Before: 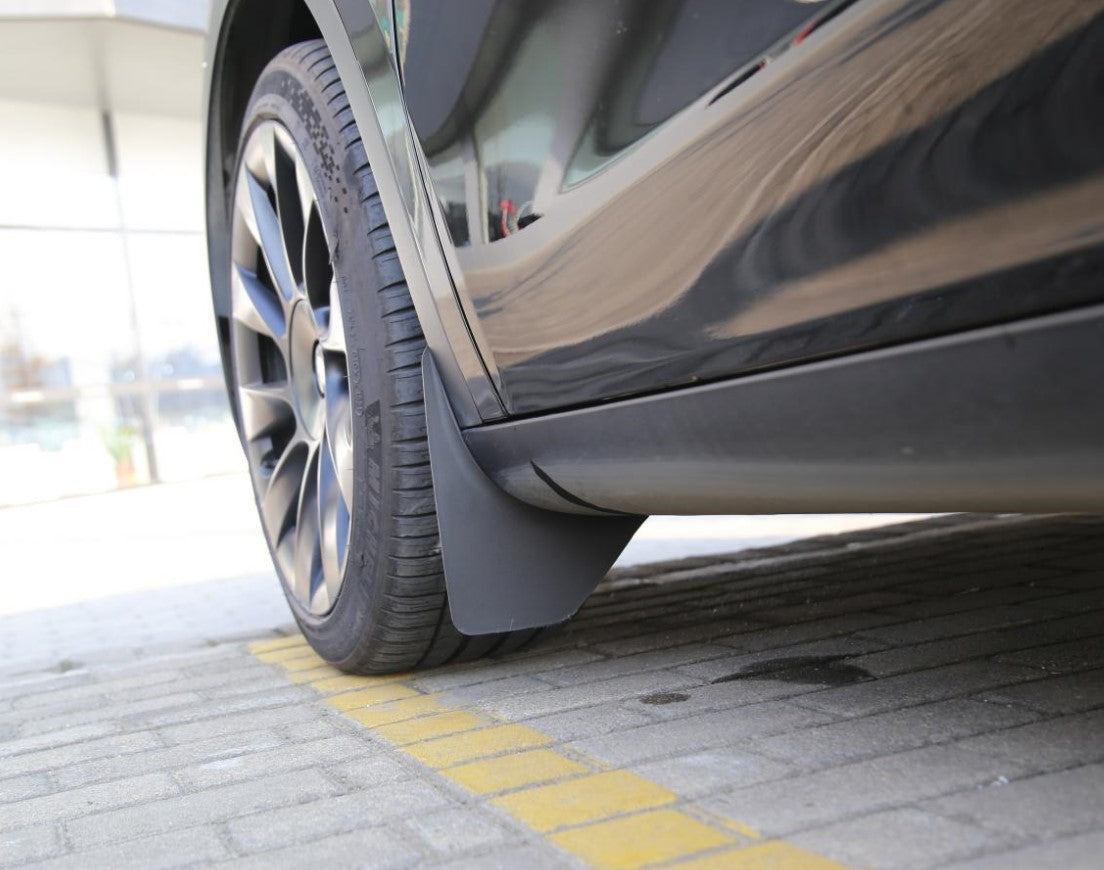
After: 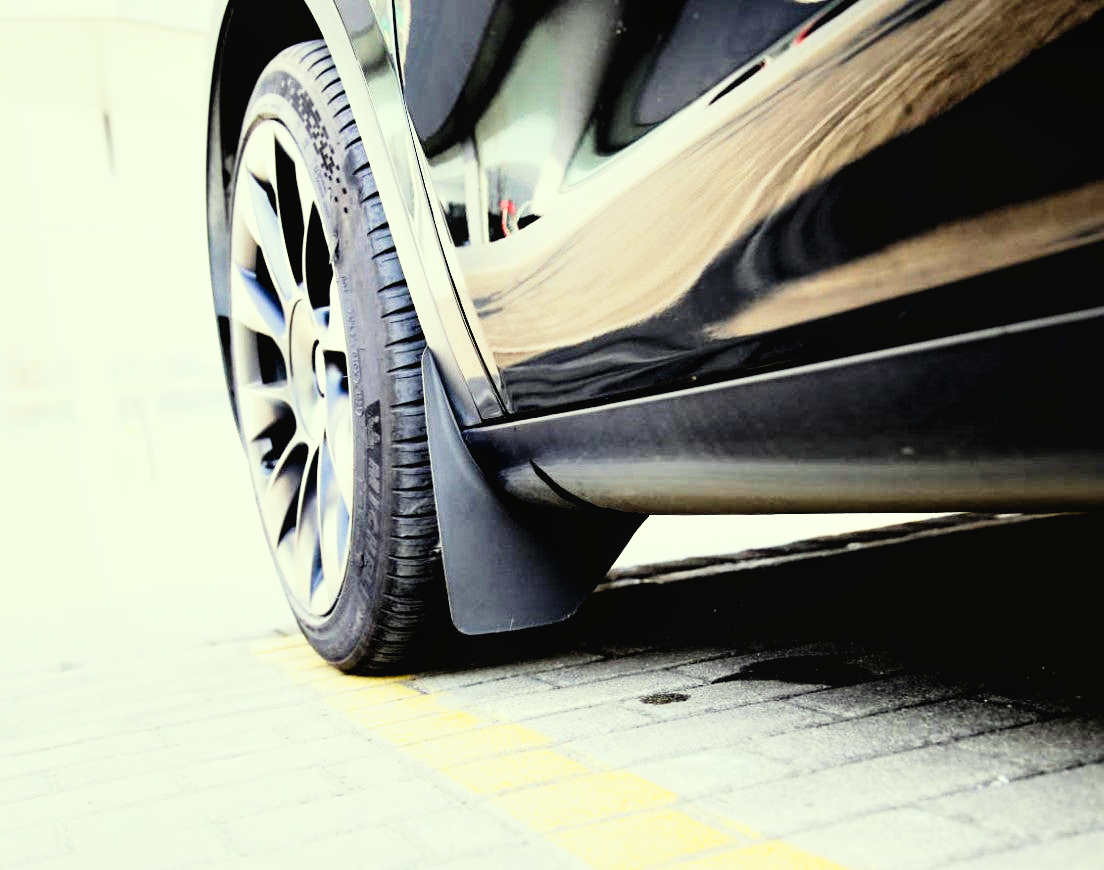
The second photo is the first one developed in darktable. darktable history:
local contrast: highlights 104%, shadows 100%, detail 120%, midtone range 0.2
tone curve: curves: ch0 [(0.003, 0.032) (0.037, 0.037) (0.149, 0.117) (0.297, 0.318) (0.41, 0.48) (0.541, 0.649) (0.722, 0.857) (0.875, 0.946) (1, 0.98)]; ch1 [(0, 0) (0.305, 0.325) (0.453, 0.437) (0.482, 0.474) (0.501, 0.498) (0.506, 0.503) (0.559, 0.576) (0.6, 0.635) (0.656, 0.707) (1, 1)]; ch2 [(0, 0) (0.323, 0.277) (0.408, 0.399) (0.45, 0.48) (0.499, 0.502) (0.515, 0.532) (0.573, 0.602) (0.653, 0.675) (0.75, 0.756) (1, 1)], preserve colors none
exposure: black level correction 0.032, exposure 0.319 EV, compensate exposure bias true, compensate highlight preservation false
color correction: highlights a* -5.91, highlights b* 10.77
filmic rgb: middle gray luminance 18.43%, black relative exposure -8.95 EV, white relative exposure 3.71 EV, target black luminance 0%, hardness 4.82, latitude 67.37%, contrast 0.946, highlights saturation mix 20.07%, shadows ↔ highlights balance 21.1%, color science v6 (2022)
tone equalizer: -8 EV -1.07 EV, -7 EV -1.03 EV, -6 EV -0.884 EV, -5 EV -0.541 EV, -3 EV 0.548 EV, -2 EV 0.872 EV, -1 EV 0.997 EV, +0 EV 1.07 EV, edges refinement/feathering 500, mask exposure compensation -1.57 EV, preserve details no
